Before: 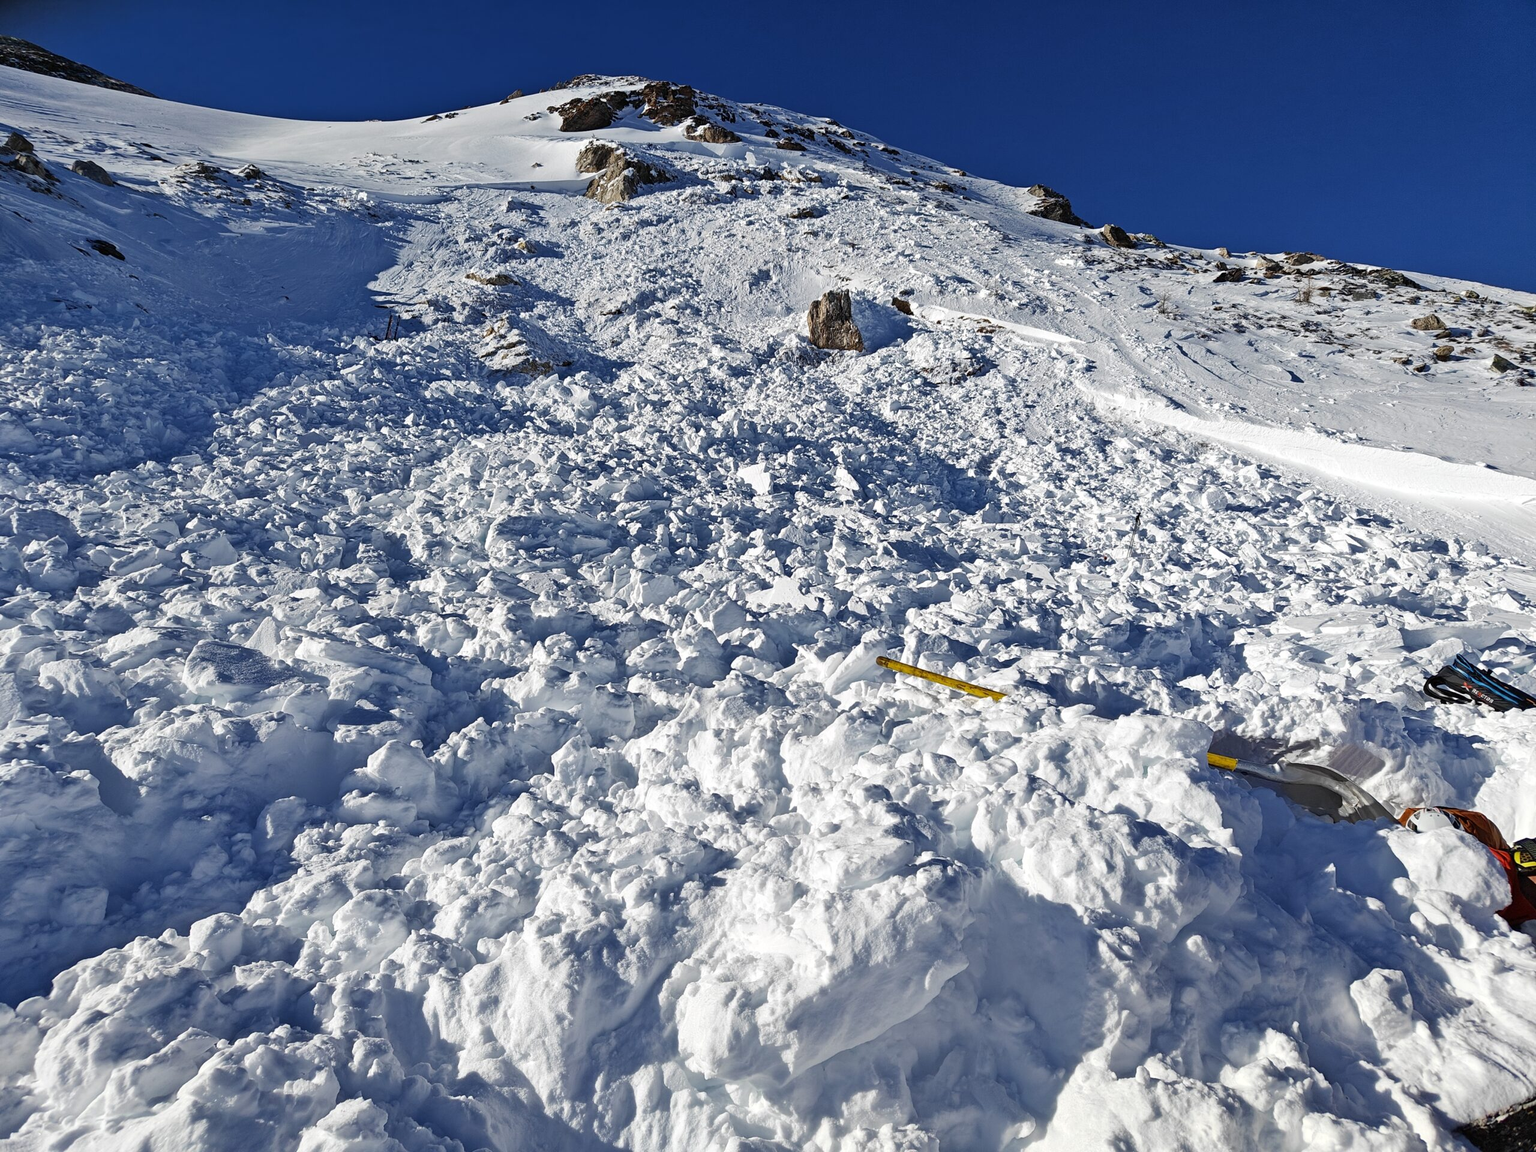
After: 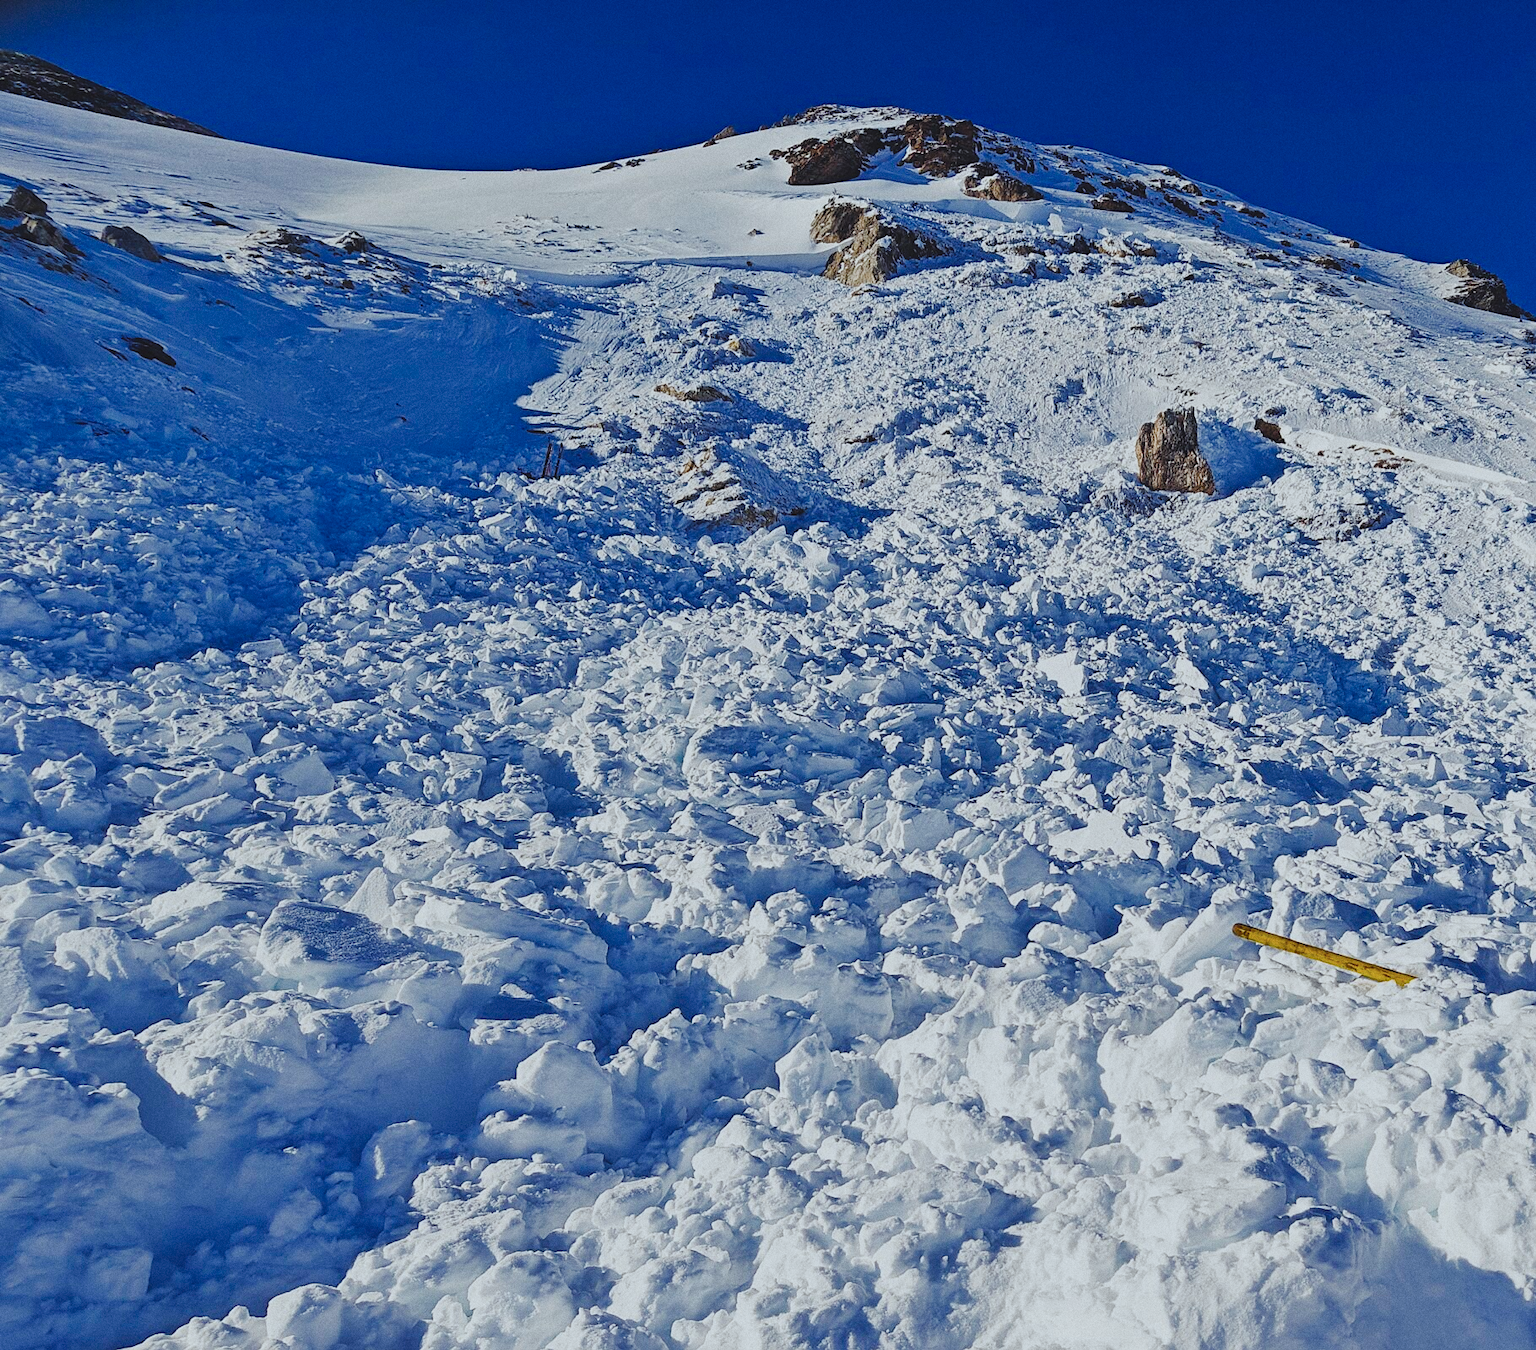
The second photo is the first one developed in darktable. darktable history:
grain: coarseness 0.09 ISO
color balance rgb: shadows lift › chroma 3%, shadows lift › hue 280.8°, power › hue 330°, highlights gain › chroma 3%, highlights gain › hue 75.6°, global offset › luminance 1.5%, perceptual saturation grading › global saturation 20%, perceptual saturation grading › highlights -25%, perceptual saturation grading › shadows 50%, global vibrance 30%
crop: right 28.885%, bottom 16.626%
sharpen: radius 1, threshold 1
color correction: highlights a* -4.18, highlights b* -10.81
filmic rgb: black relative exposure -16 EV, white relative exposure 6.12 EV, hardness 5.22
